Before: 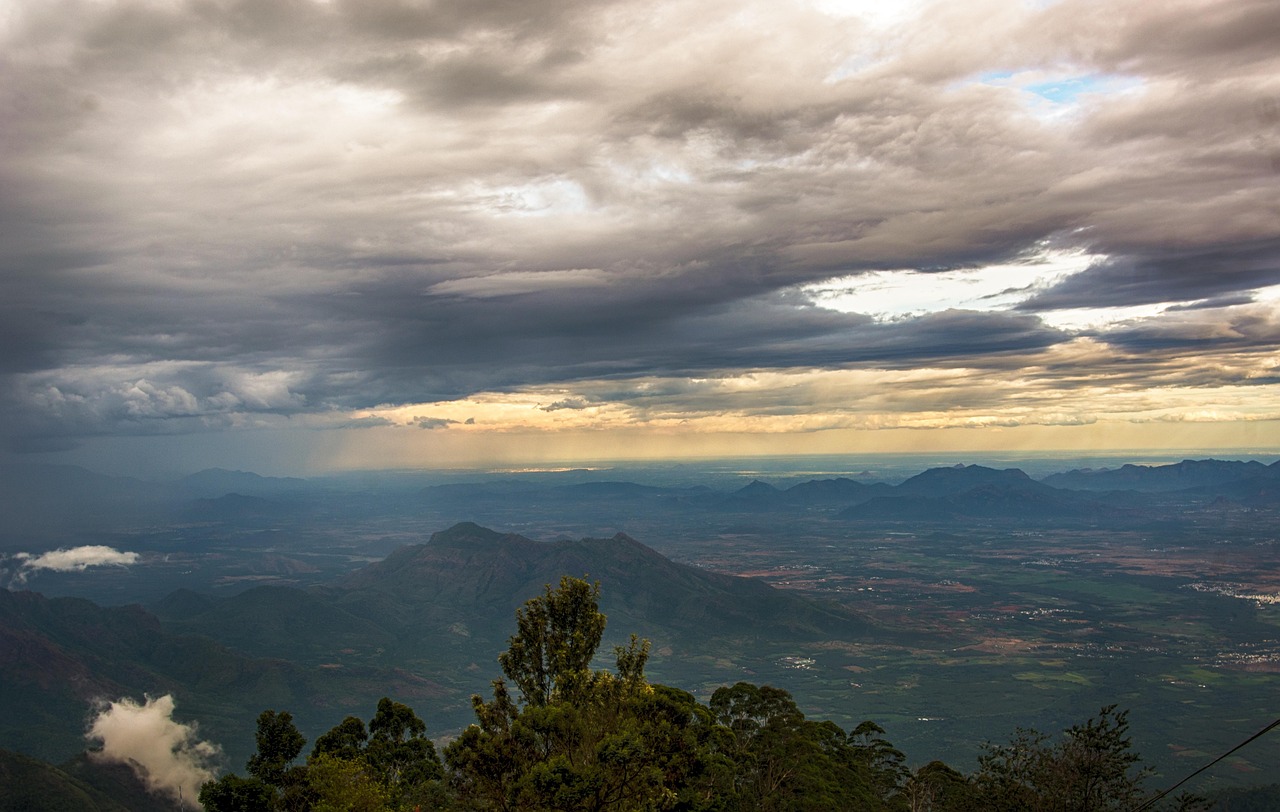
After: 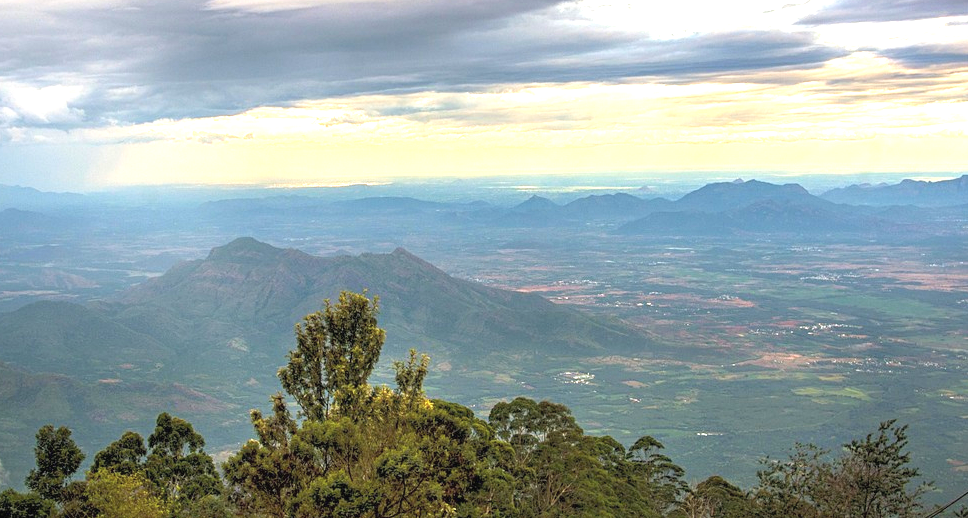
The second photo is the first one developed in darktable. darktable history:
exposure: black level correction 0, exposure 1.6 EV, compensate exposure bias true, compensate highlight preservation false
crop and rotate: left 17.299%, top 35.115%, right 7.015%, bottom 1.024%
contrast brightness saturation: brightness 0.15
